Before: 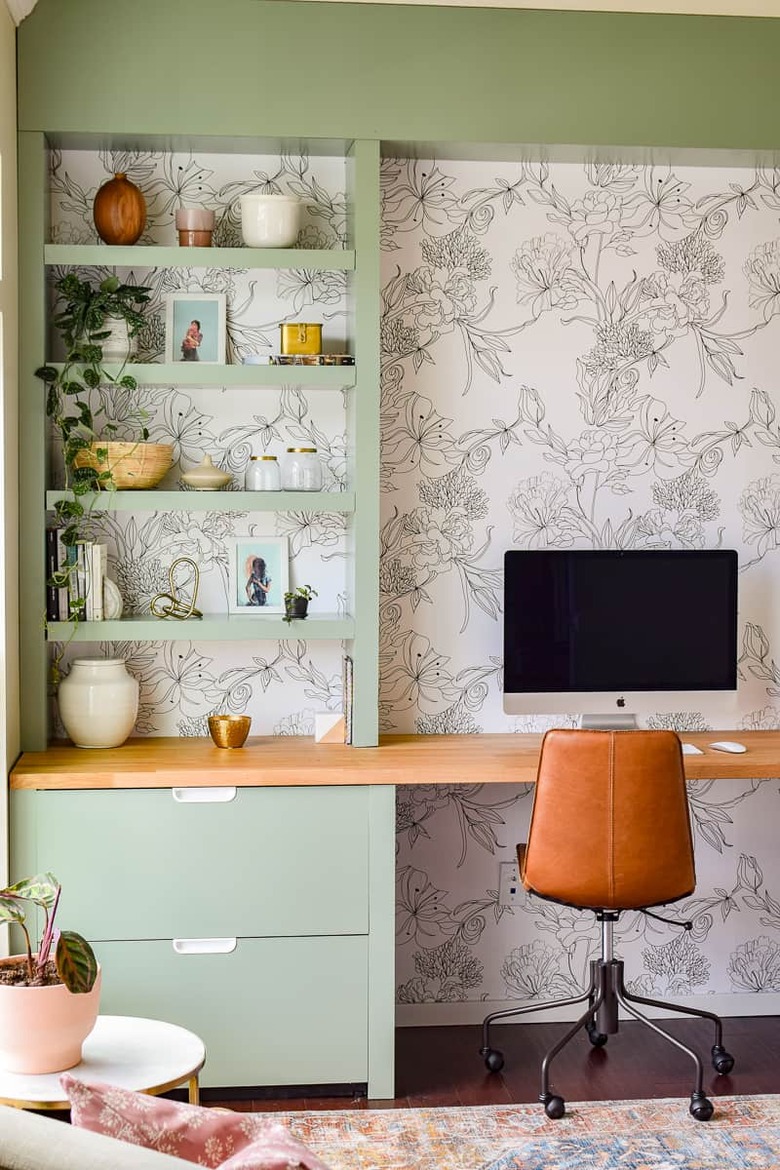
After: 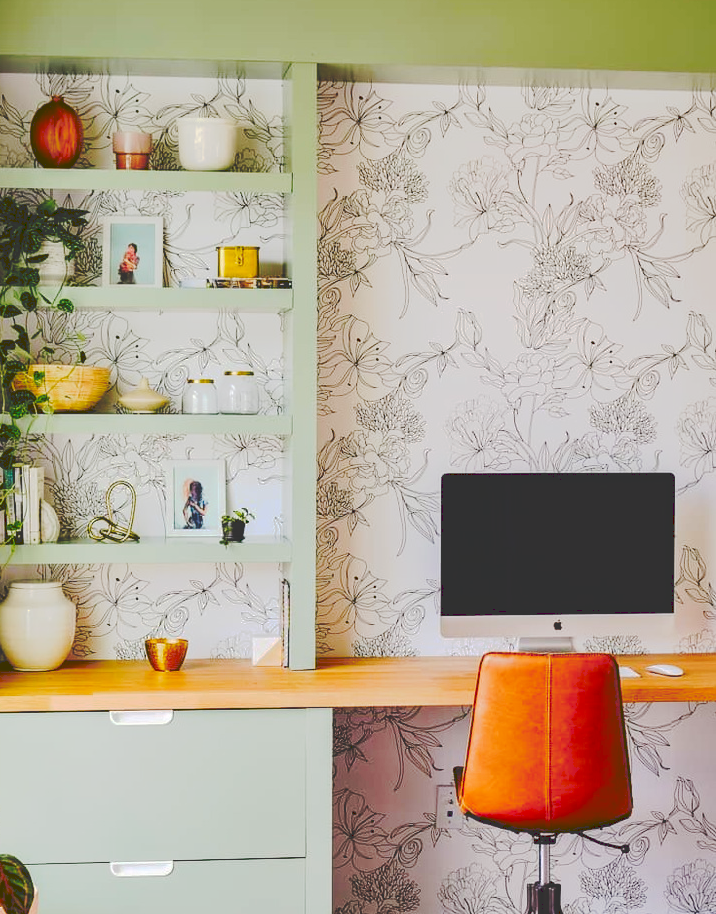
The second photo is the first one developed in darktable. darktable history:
contrast brightness saturation: brightness -0.02, saturation 0.369
tone curve: curves: ch0 [(0, 0) (0.003, 0.198) (0.011, 0.198) (0.025, 0.198) (0.044, 0.198) (0.069, 0.201) (0.1, 0.202) (0.136, 0.207) (0.177, 0.212) (0.224, 0.222) (0.277, 0.27) (0.335, 0.332) (0.399, 0.422) (0.468, 0.542) (0.543, 0.626) (0.623, 0.698) (0.709, 0.764) (0.801, 0.82) (0.898, 0.863) (1, 1)], preserve colors none
crop: left 8.149%, top 6.618%, bottom 15.213%
